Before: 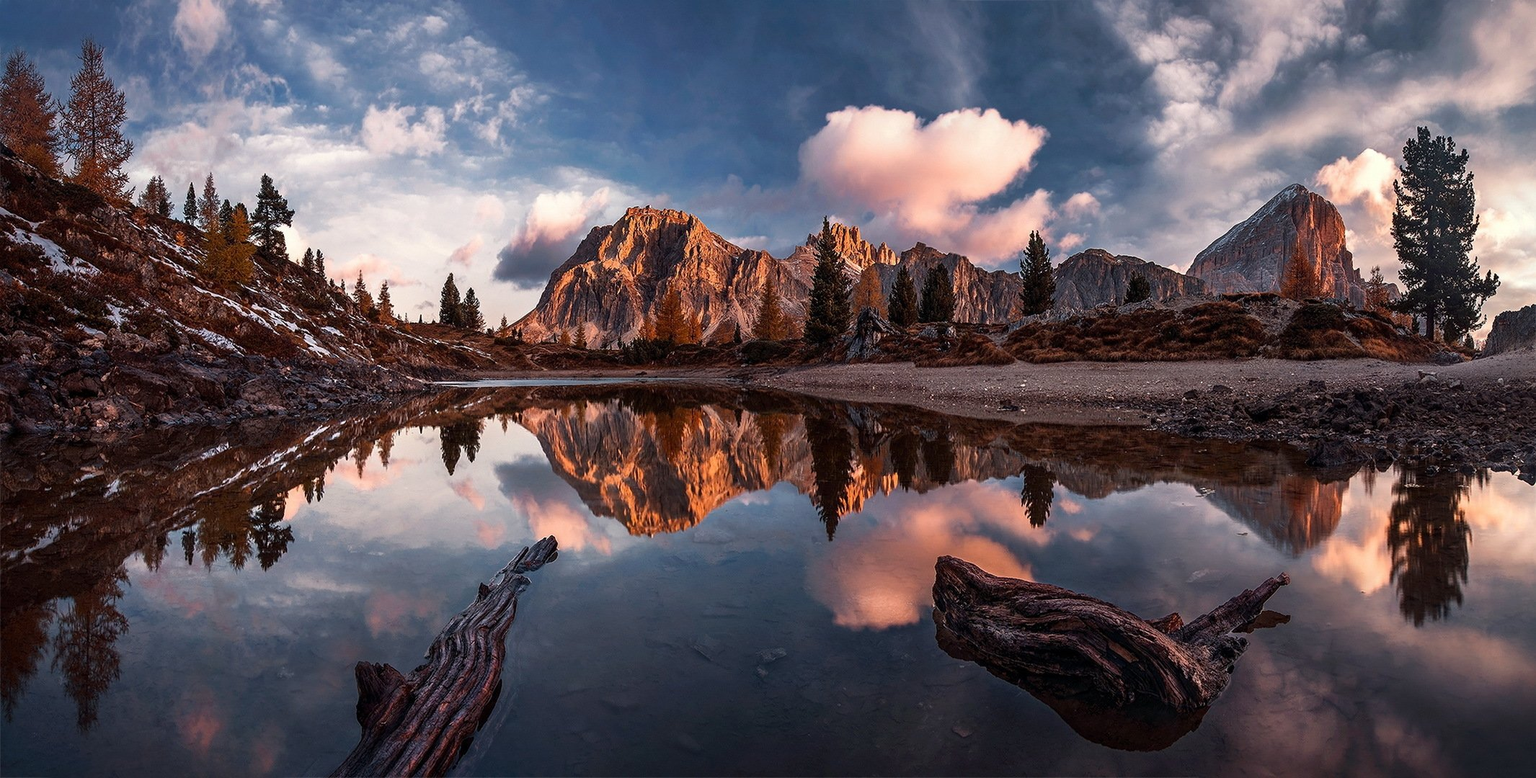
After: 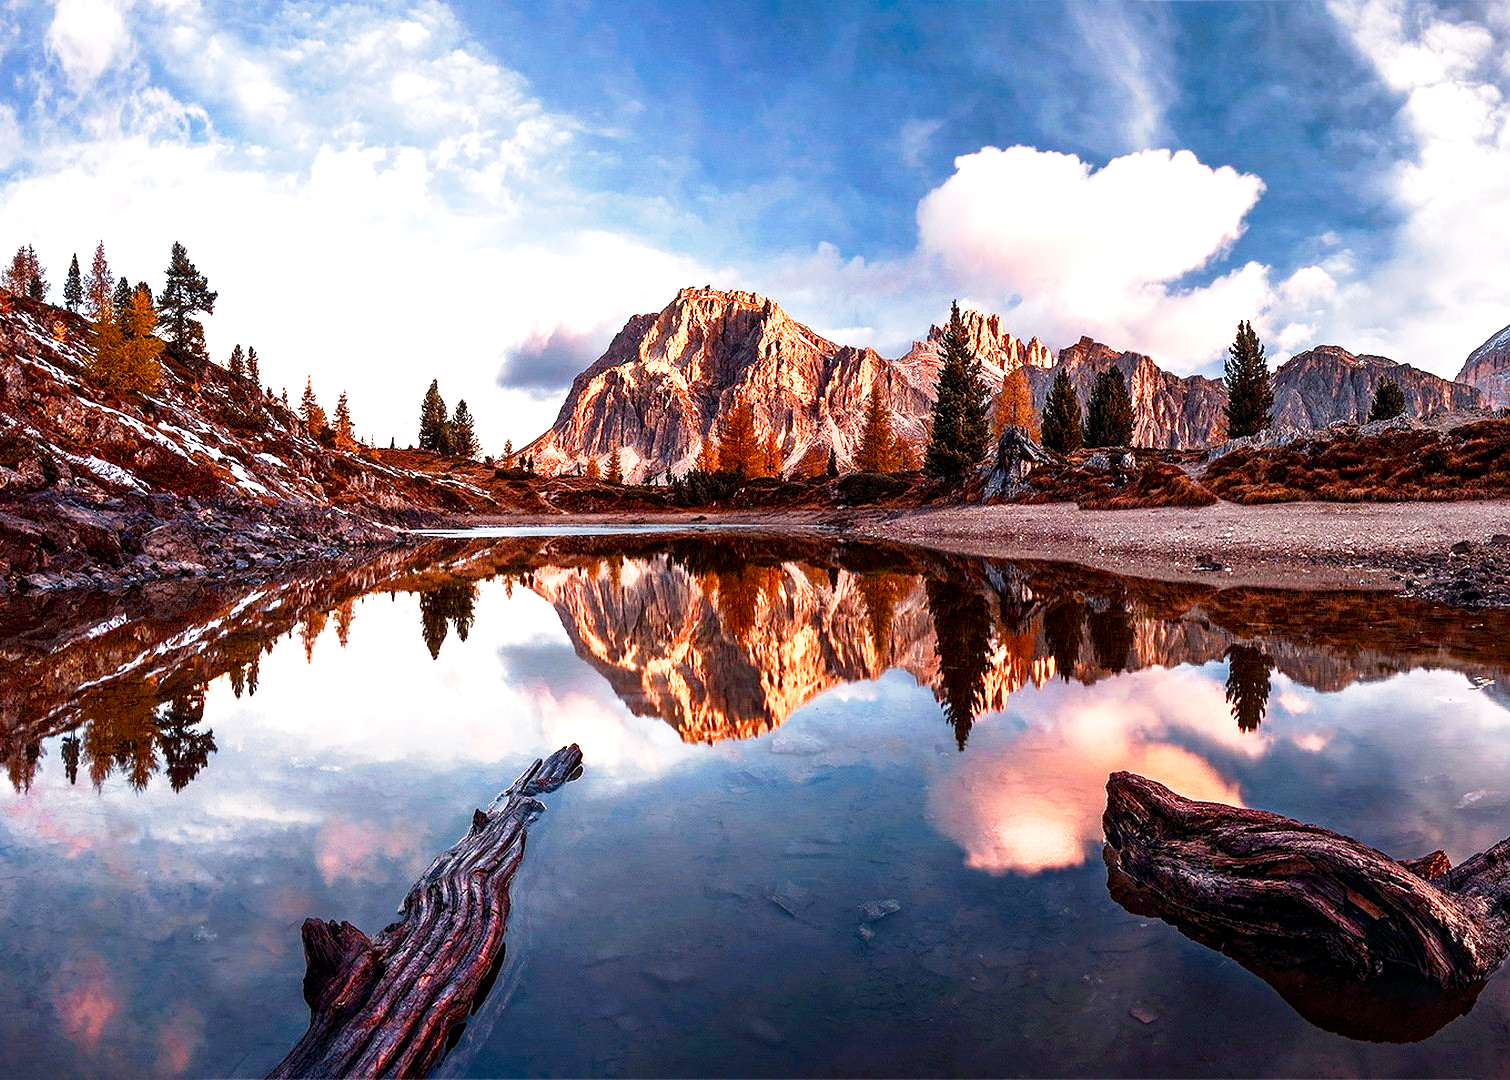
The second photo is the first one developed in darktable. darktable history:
crop and rotate: left 8.982%, right 20.118%
color balance rgb: perceptual saturation grading › global saturation 24.914%, perceptual saturation grading › highlights -50.382%, perceptual saturation grading › shadows 30.965%
tone equalizer: -8 EV -1.1 EV, -7 EV -1.01 EV, -6 EV -0.871 EV, -5 EV -0.558 EV, -3 EV 0.563 EV, -2 EV 0.868 EV, -1 EV 0.991 EV, +0 EV 1.07 EV, smoothing diameter 24.84%, edges refinement/feathering 8.91, preserve details guided filter
exposure: black level correction 0.001, exposure 0.194 EV, compensate highlight preservation false
tone curve: curves: ch0 [(0, 0) (0.051, 0.027) (0.096, 0.071) (0.241, 0.247) (0.455, 0.52) (0.594, 0.692) (0.715, 0.845) (0.84, 0.936) (1, 1)]; ch1 [(0, 0) (0.1, 0.038) (0.318, 0.243) (0.399, 0.351) (0.478, 0.469) (0.499, 0.499) (0.534, 0.549) (0.565, 0.605) (0.601, 0.644) (0.666, 0.701) (1, 1)]; ch2 [(0, 0) (0.453, 0.45) (0.479, 0.483) (0.504, 0.499) (0.52, 0.508) (0.561, 0.573) (0.592, 0.617) (0.824, 0.815) (1, 1)], preserve colors none
